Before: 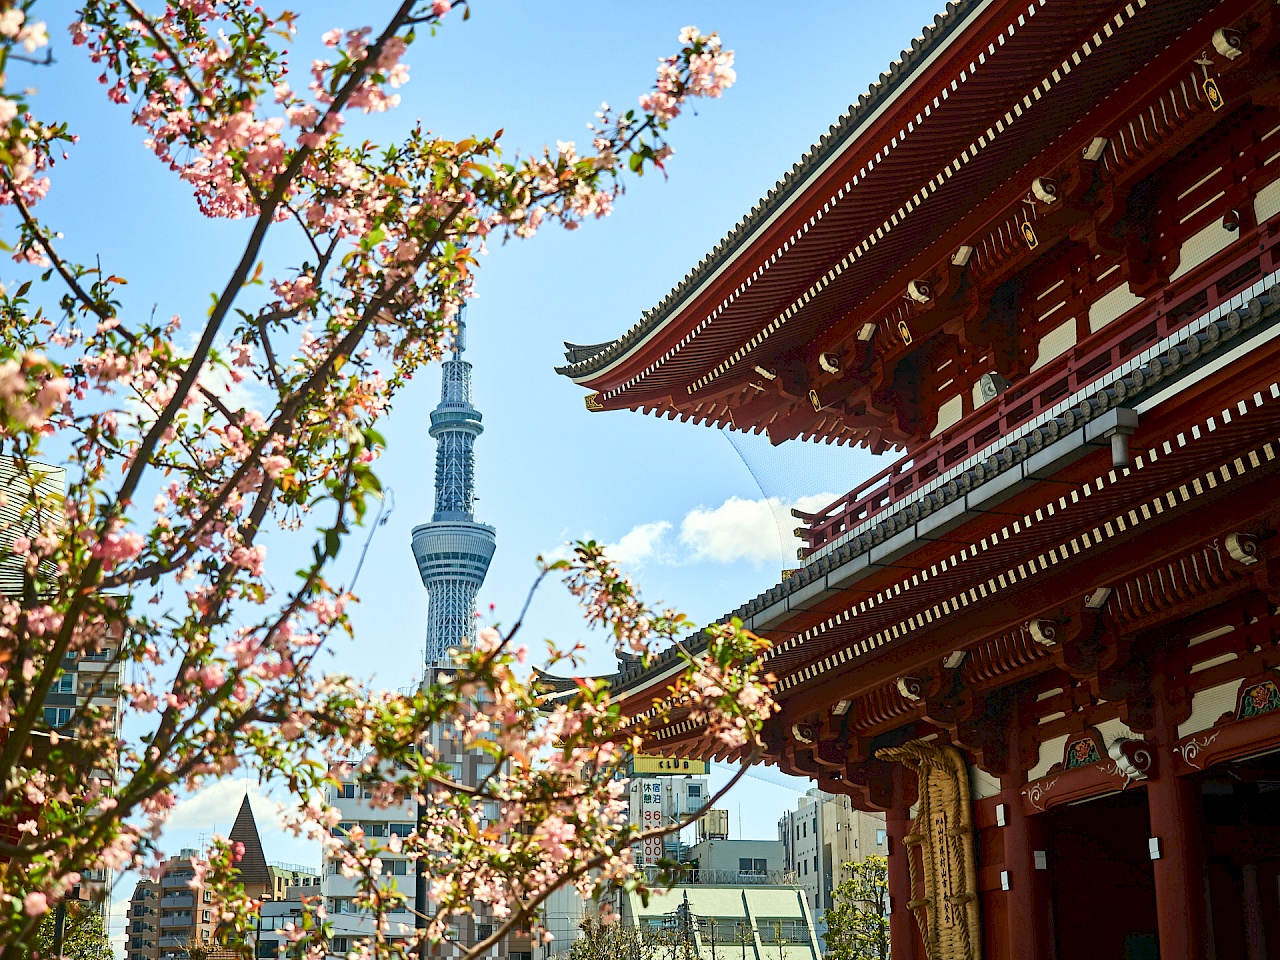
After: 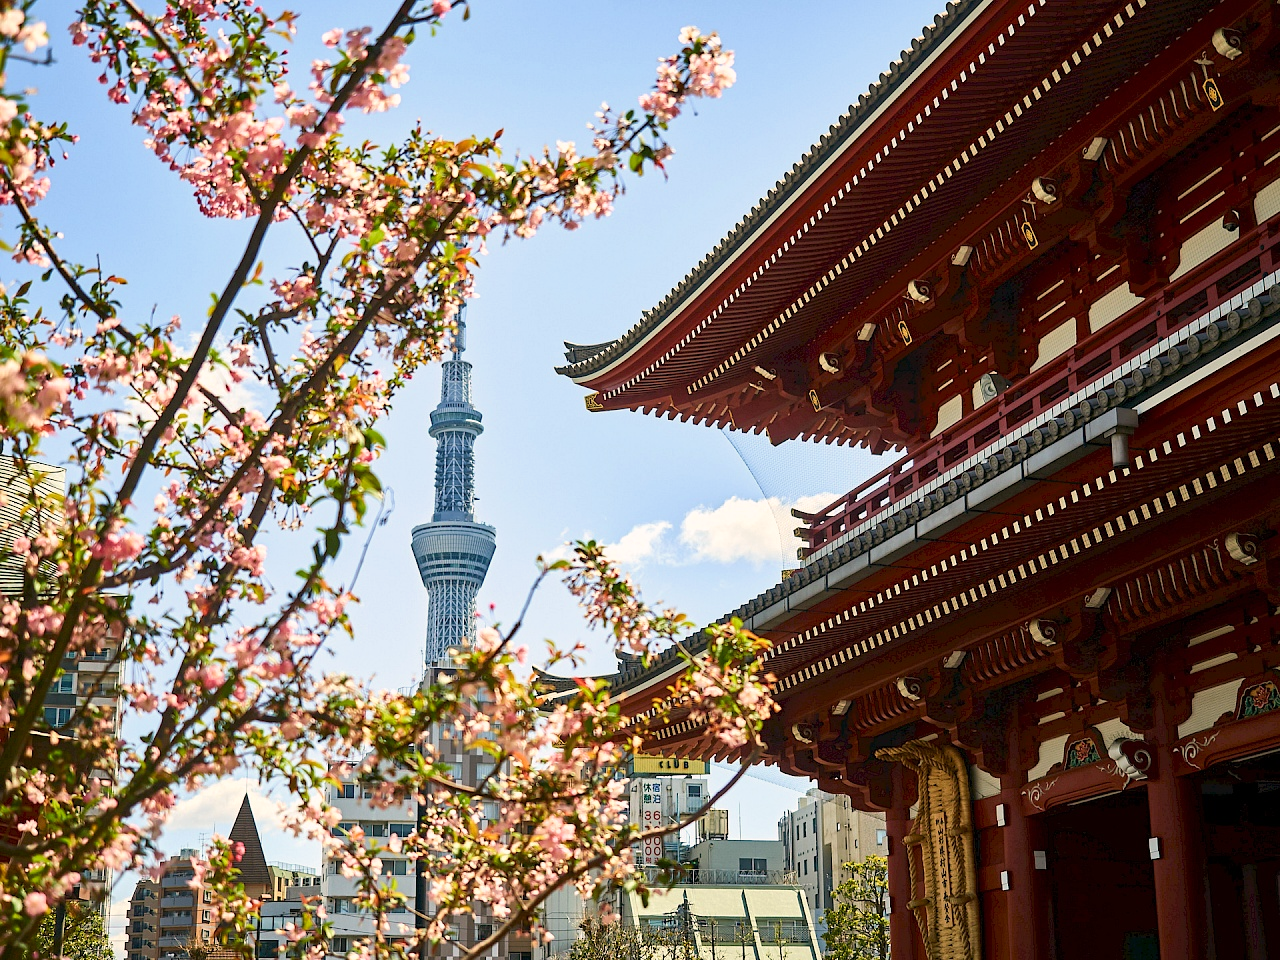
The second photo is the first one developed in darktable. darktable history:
color correction: highlights a* 6.81, highlights b* 3.93
